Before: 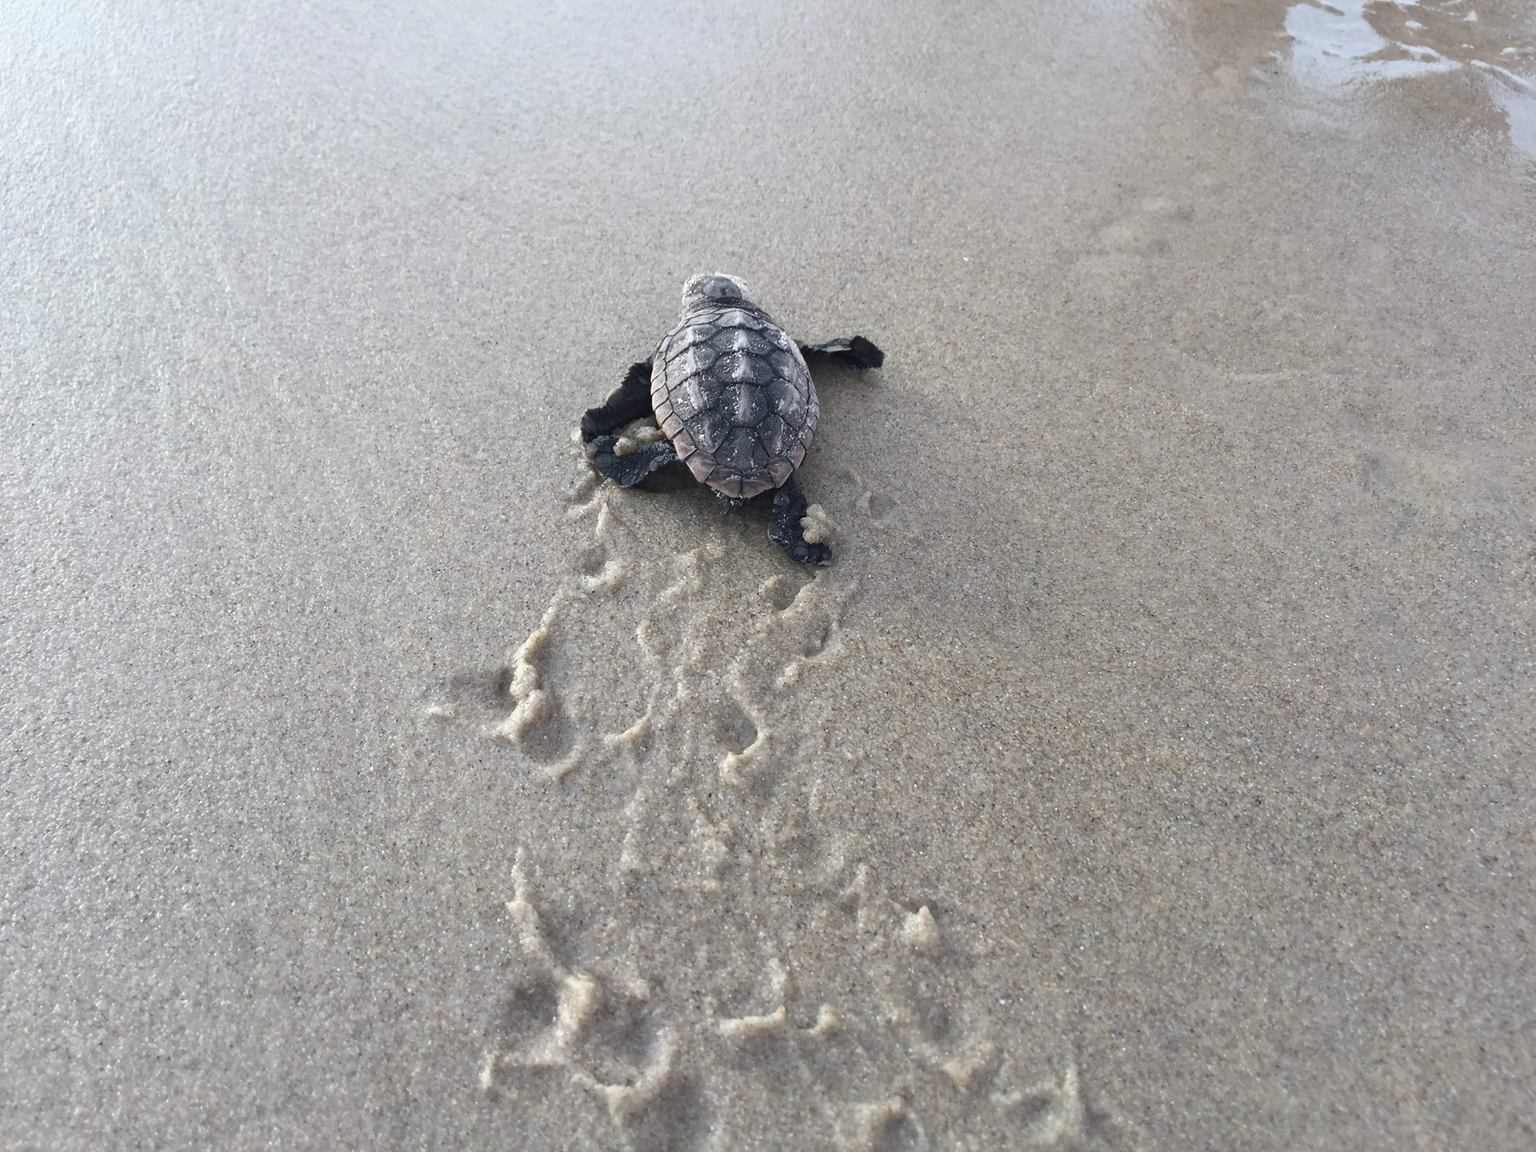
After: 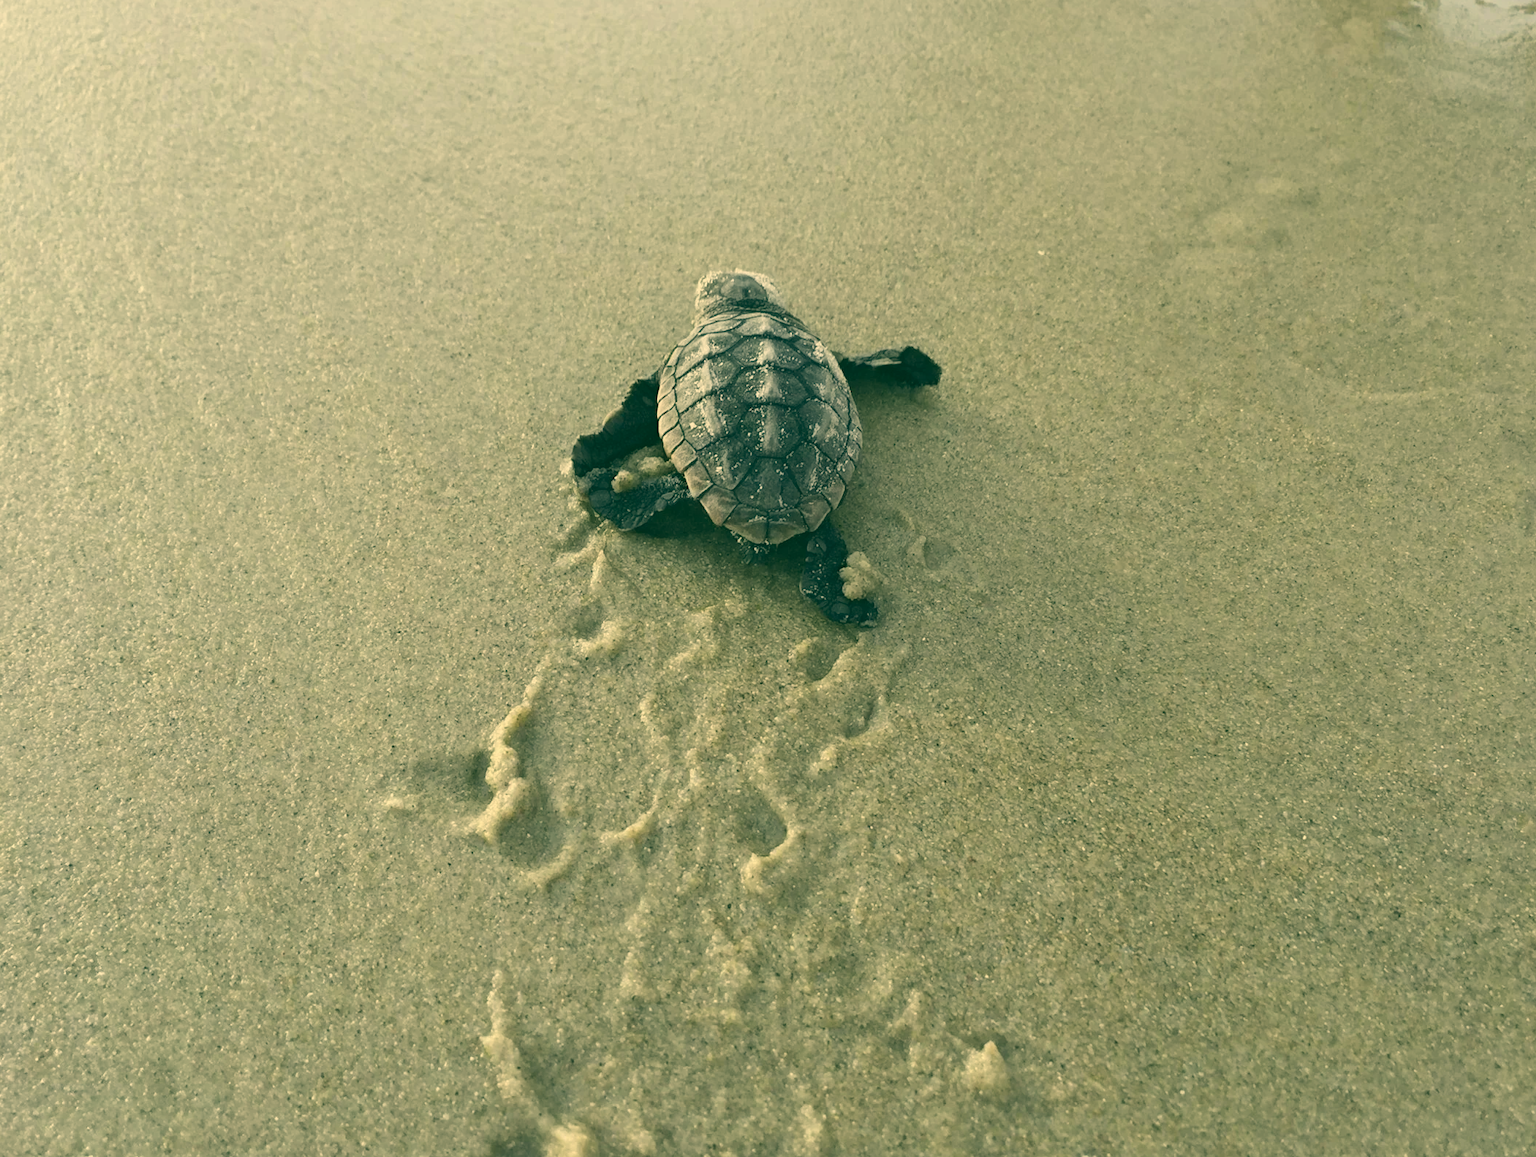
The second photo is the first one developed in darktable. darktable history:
exposure: black level correction -0.014, exposure -0.194 EV, compensate exposure bias true, compensate highlight preservation false
color correction: highlights a* 5.63, highlights b* 33.05, shadows a* -26.39, shadows b* 3.82
crop and rotate: left 7.303%, top 4.526%, right 10.609%, bottom 13.02%
